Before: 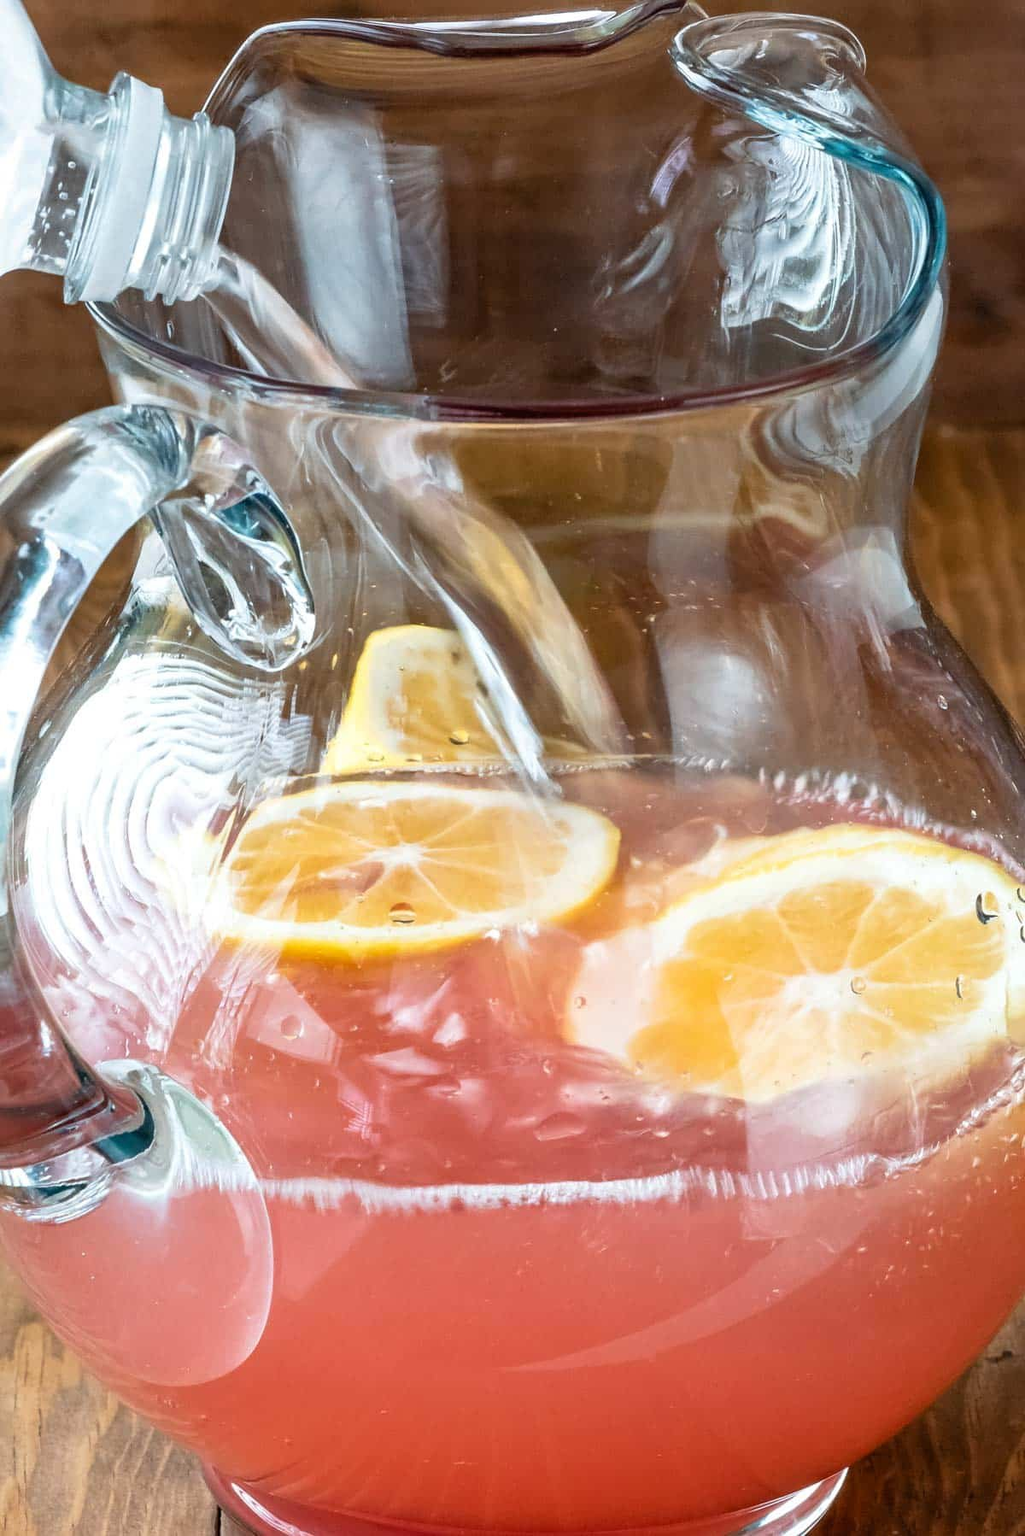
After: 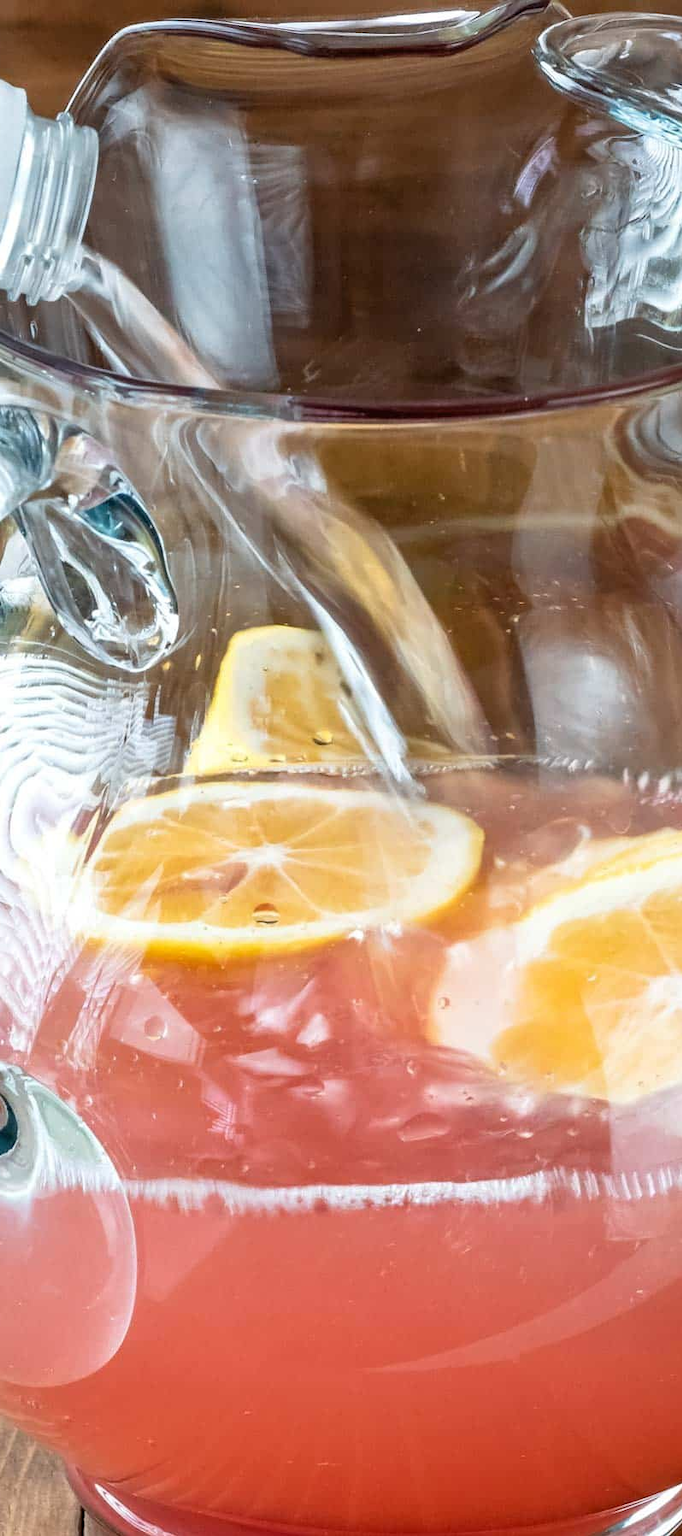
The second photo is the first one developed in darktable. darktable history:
crop and rotate: left 13.387%, right 19.948%
